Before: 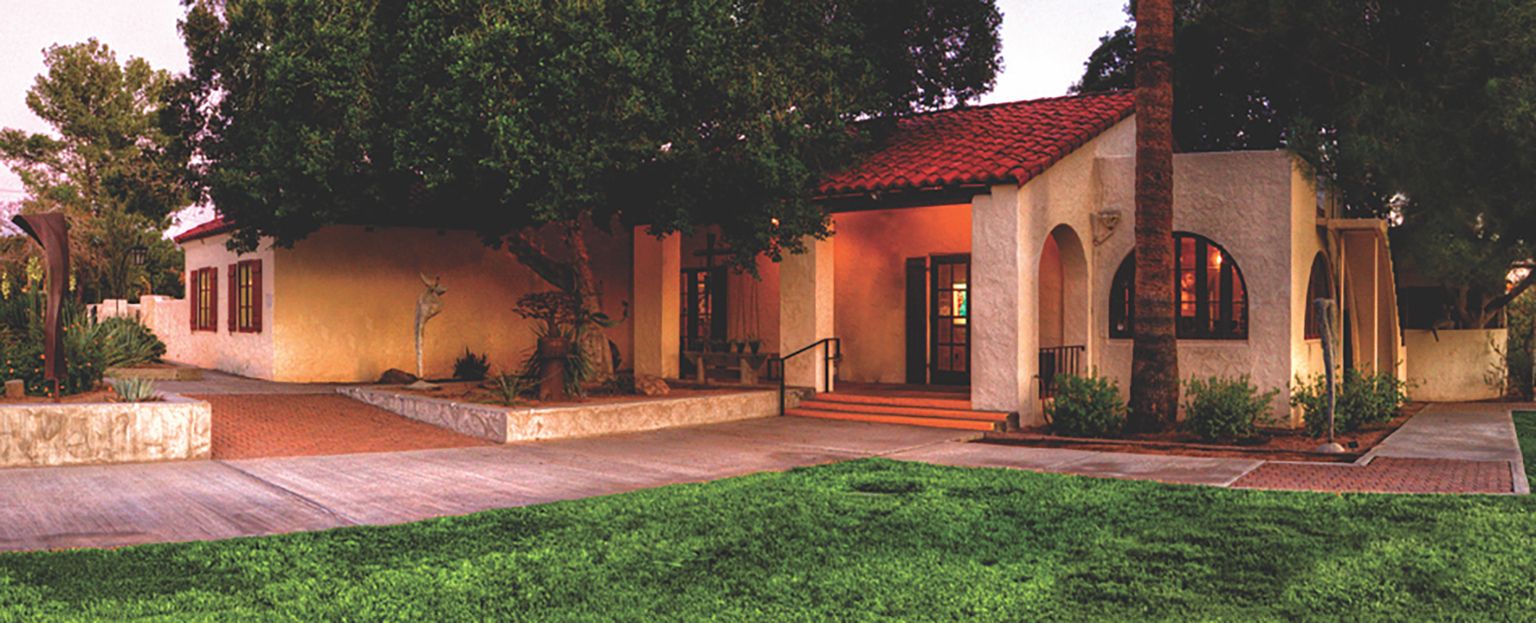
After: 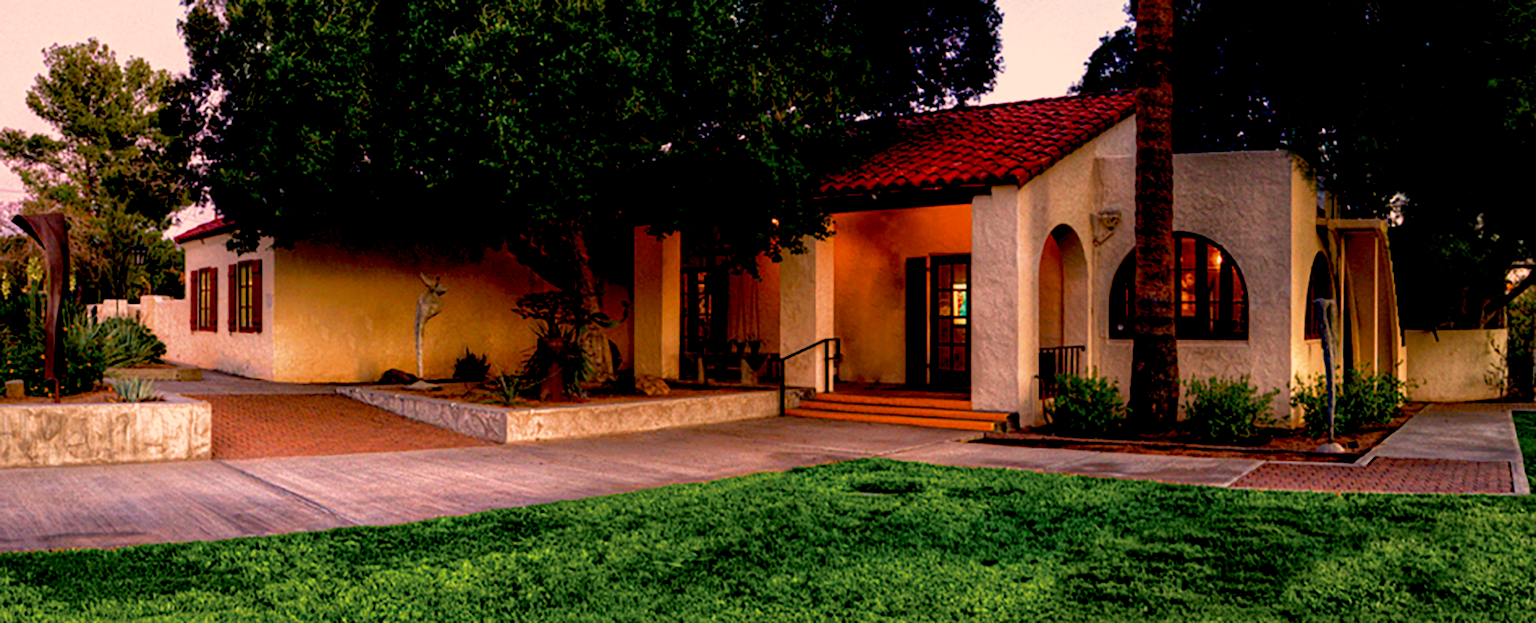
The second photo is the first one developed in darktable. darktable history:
color correction: highlights a* 10.32, highlights b* 14.66, shadows a* -9.59, shadows b* -15.02
exposure: black level correction 0.046, exposure -0.228 EV, compensate highlight preservation false
